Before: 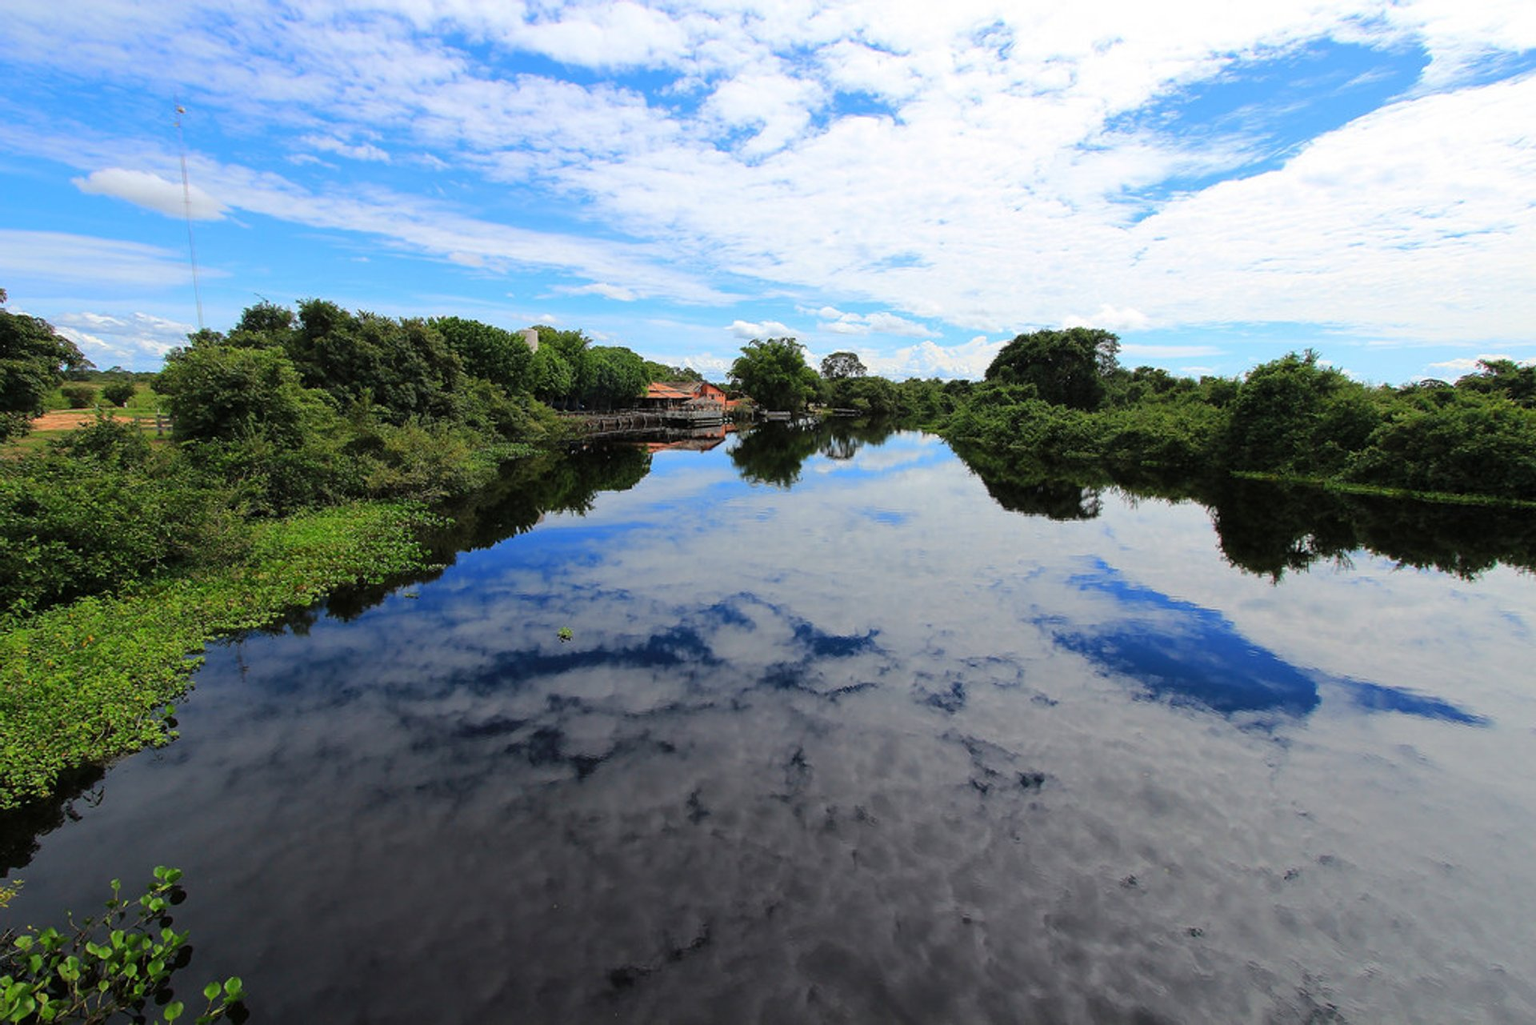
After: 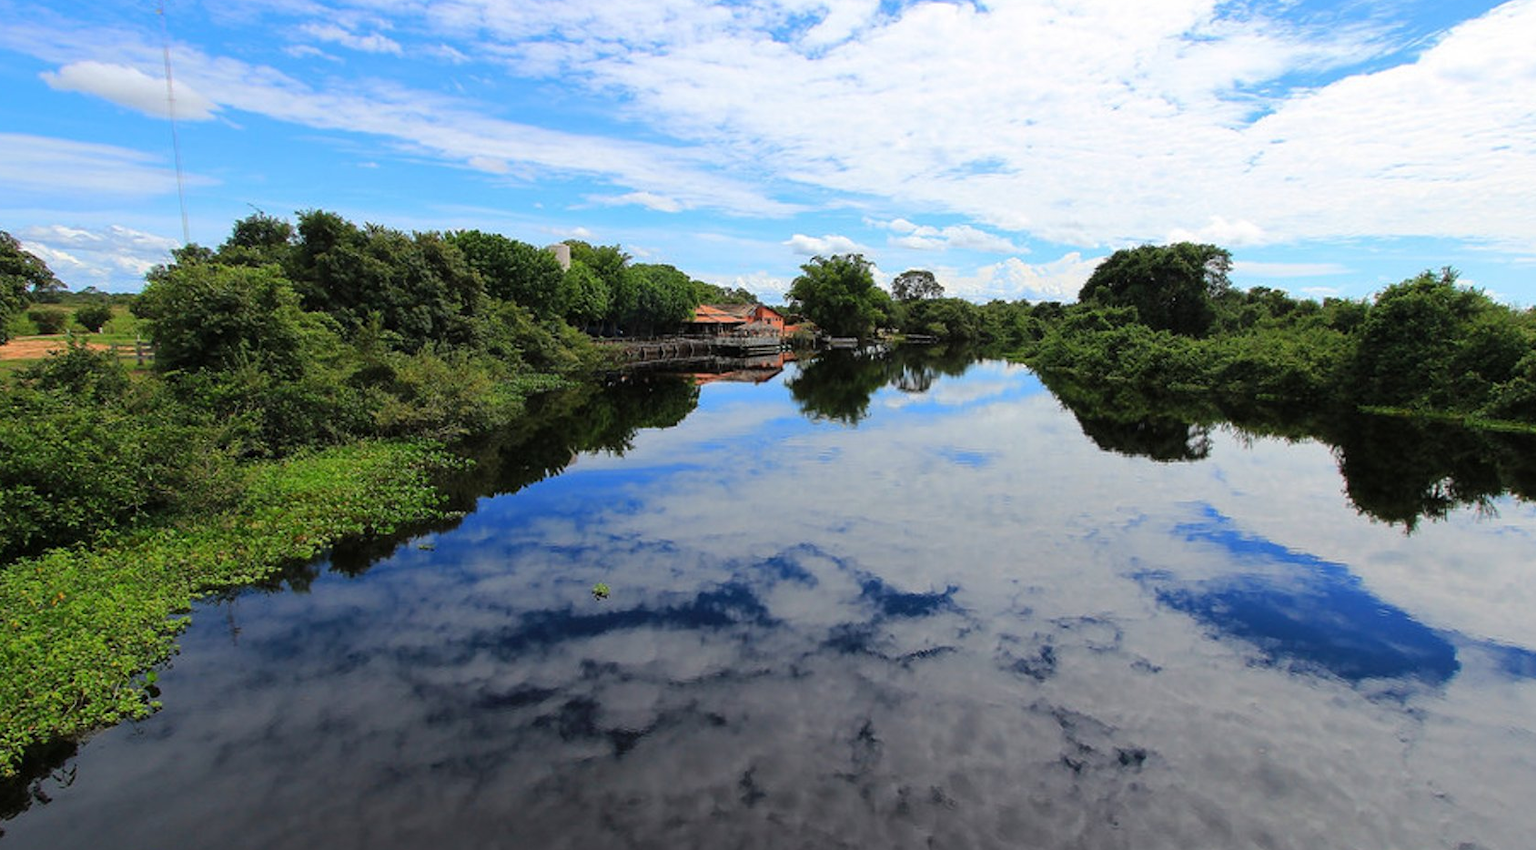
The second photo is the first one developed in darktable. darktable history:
crop and rotate: left 2.431%, top 11.181%, right 9.64%, bottom 15.814%
